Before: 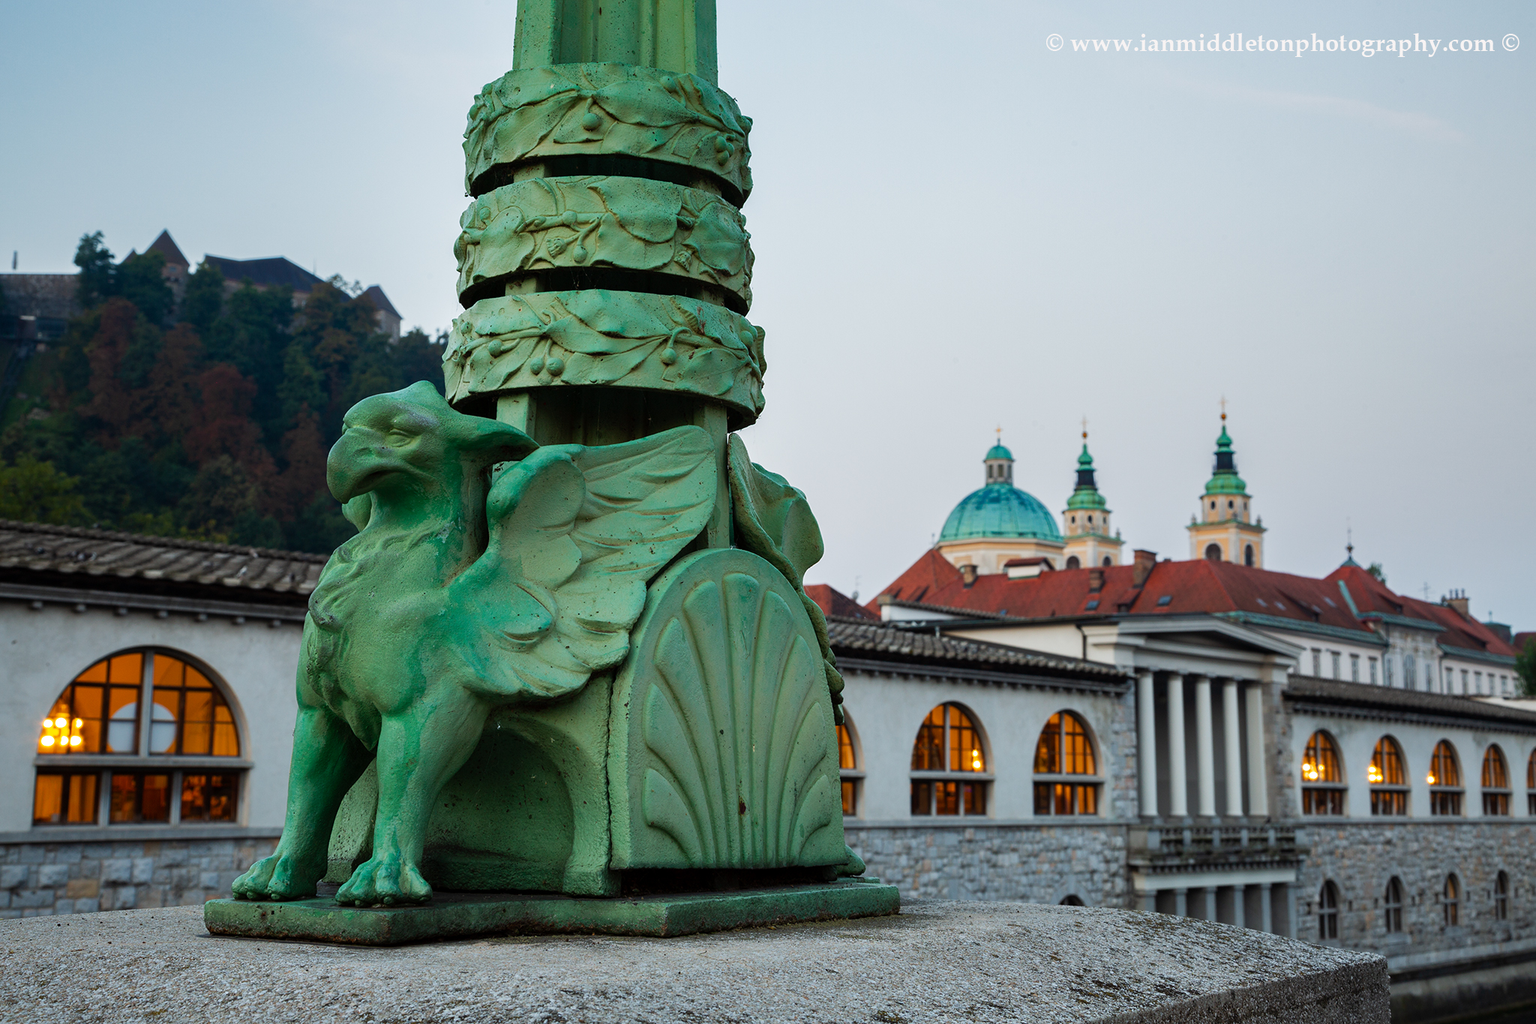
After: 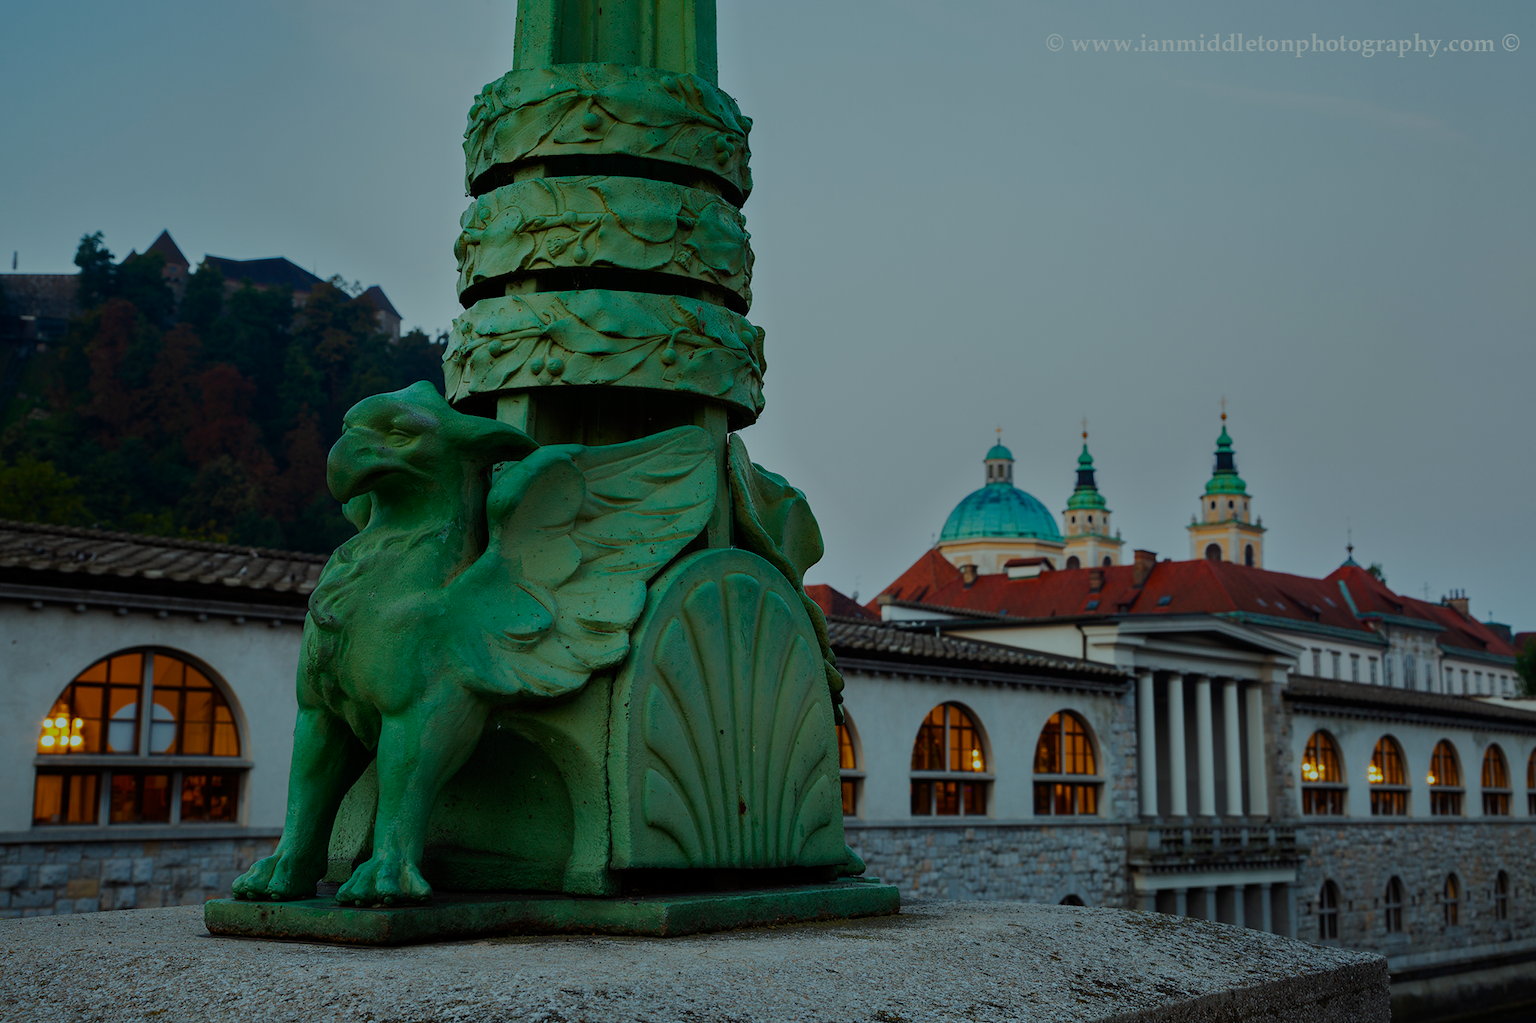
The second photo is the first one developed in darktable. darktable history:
color balance rgb: shadows lift › hue 86.64°, highlights gain › chroma 4.028%, highlights gain › hue 201.35°, perceptual saturation grading › global saturation 0.077%, perceptual saturation grading › highlights -25.309%, perceptual saturation grading › shadows 29.814%, perceptual brilliance grading › global brilliance 9.962%, perceptual brilliance grading › shadows 15.673%, global vibrance 20%
tone equalizer: -8 EV -1.97 EV, -7 EV -2 EV, -6 EV -1.96 EV, -5 EV -1.98 EV, -4 EV -1.98 EV, -3 EV -1.99 EV, -2 EV -1.99 EV, -1 EV -1.62 EV, +0 EV -1.98 EV
